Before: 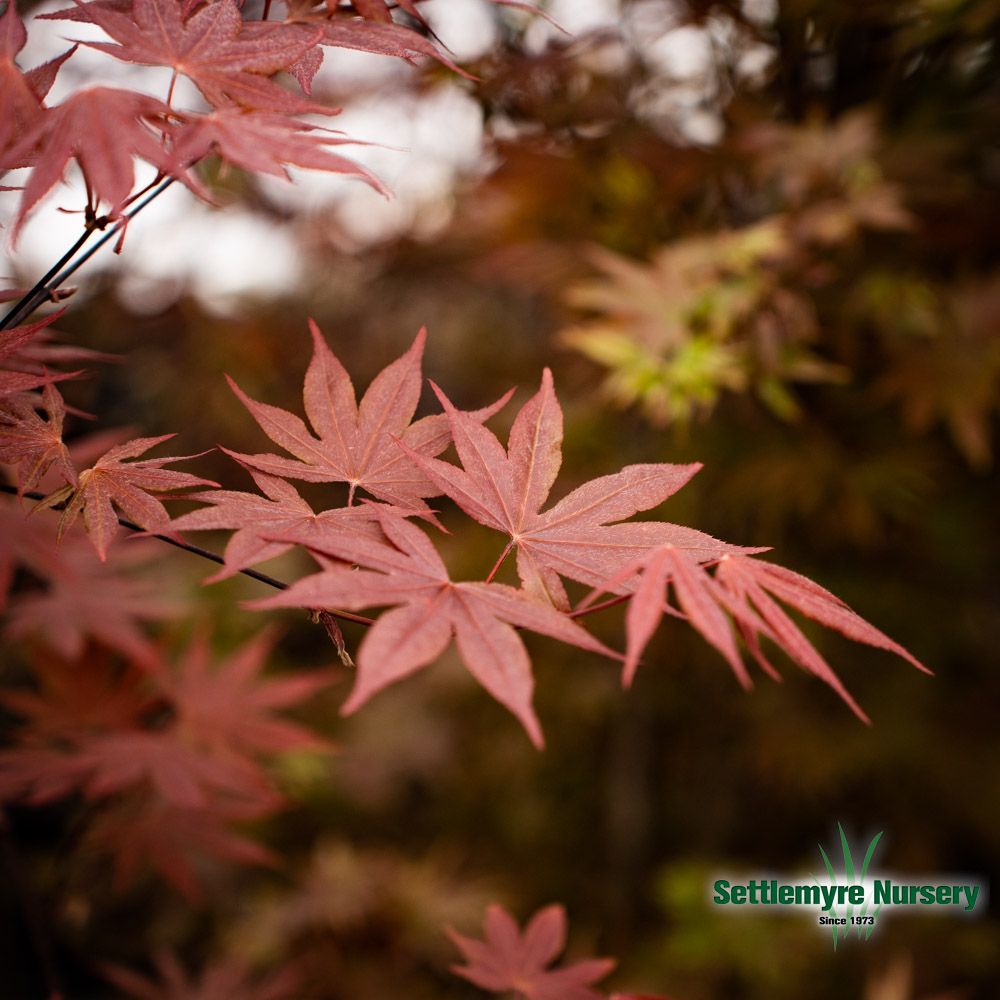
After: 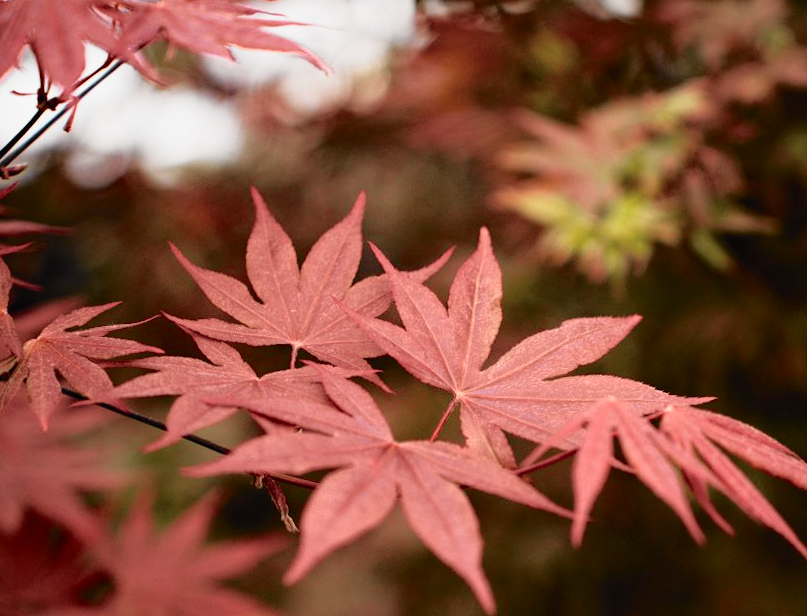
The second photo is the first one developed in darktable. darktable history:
rotate and perspective: rotation -1.68°, lens shift (vertical) -0.146, crop left 0.049, crop right 0.912, crop top 0.032, crop bottom 0.96
crop: left 3.015%, top 8.969%, right 9.647%, bottom 26.457%
tone curve: curves: ch0 [(0, 0.009) (0.105, 0.08) (0.195, 0.18) (0.283, 0.316) (0.384, 0.434) (0.485, 0.531) (0.638, 0.69) (0.81, 0.872) (1, 0.977)]; ch1 [(0, 0) (0.161, 0.092) (0.35, 0.33) (0.379, 0.401) (0.456, 0.469) (0.502, 0.5) (0.525, 0.514) (0.586, 0.617) (0.635, 0.655) (1, 1)]; ch2 [(0, 0) (0.371, 0.362) (0.437, 0.437) (0.48, 0.49) (0.53, 0.515) (0.56, 0.571) (0.622, 0.606) (1, 1)], color space Lab, independent channels, preserve colors none
